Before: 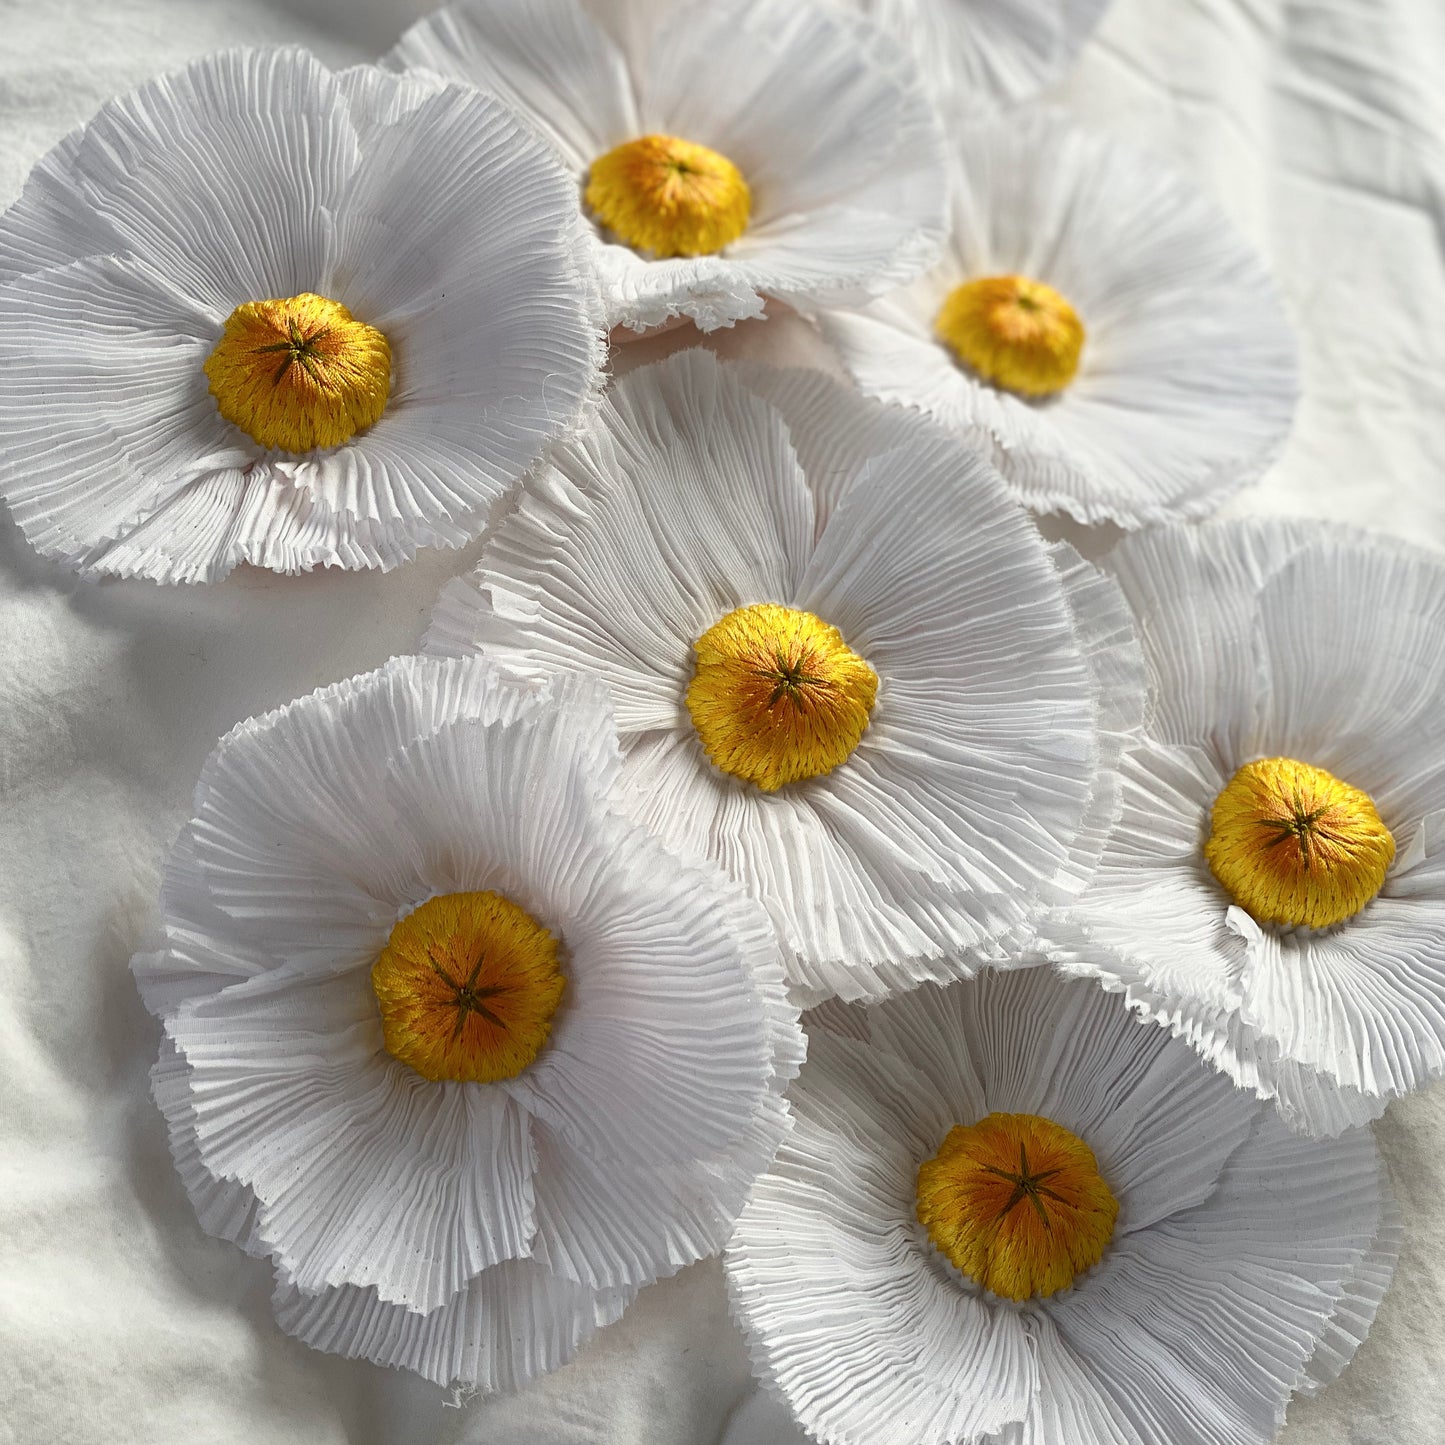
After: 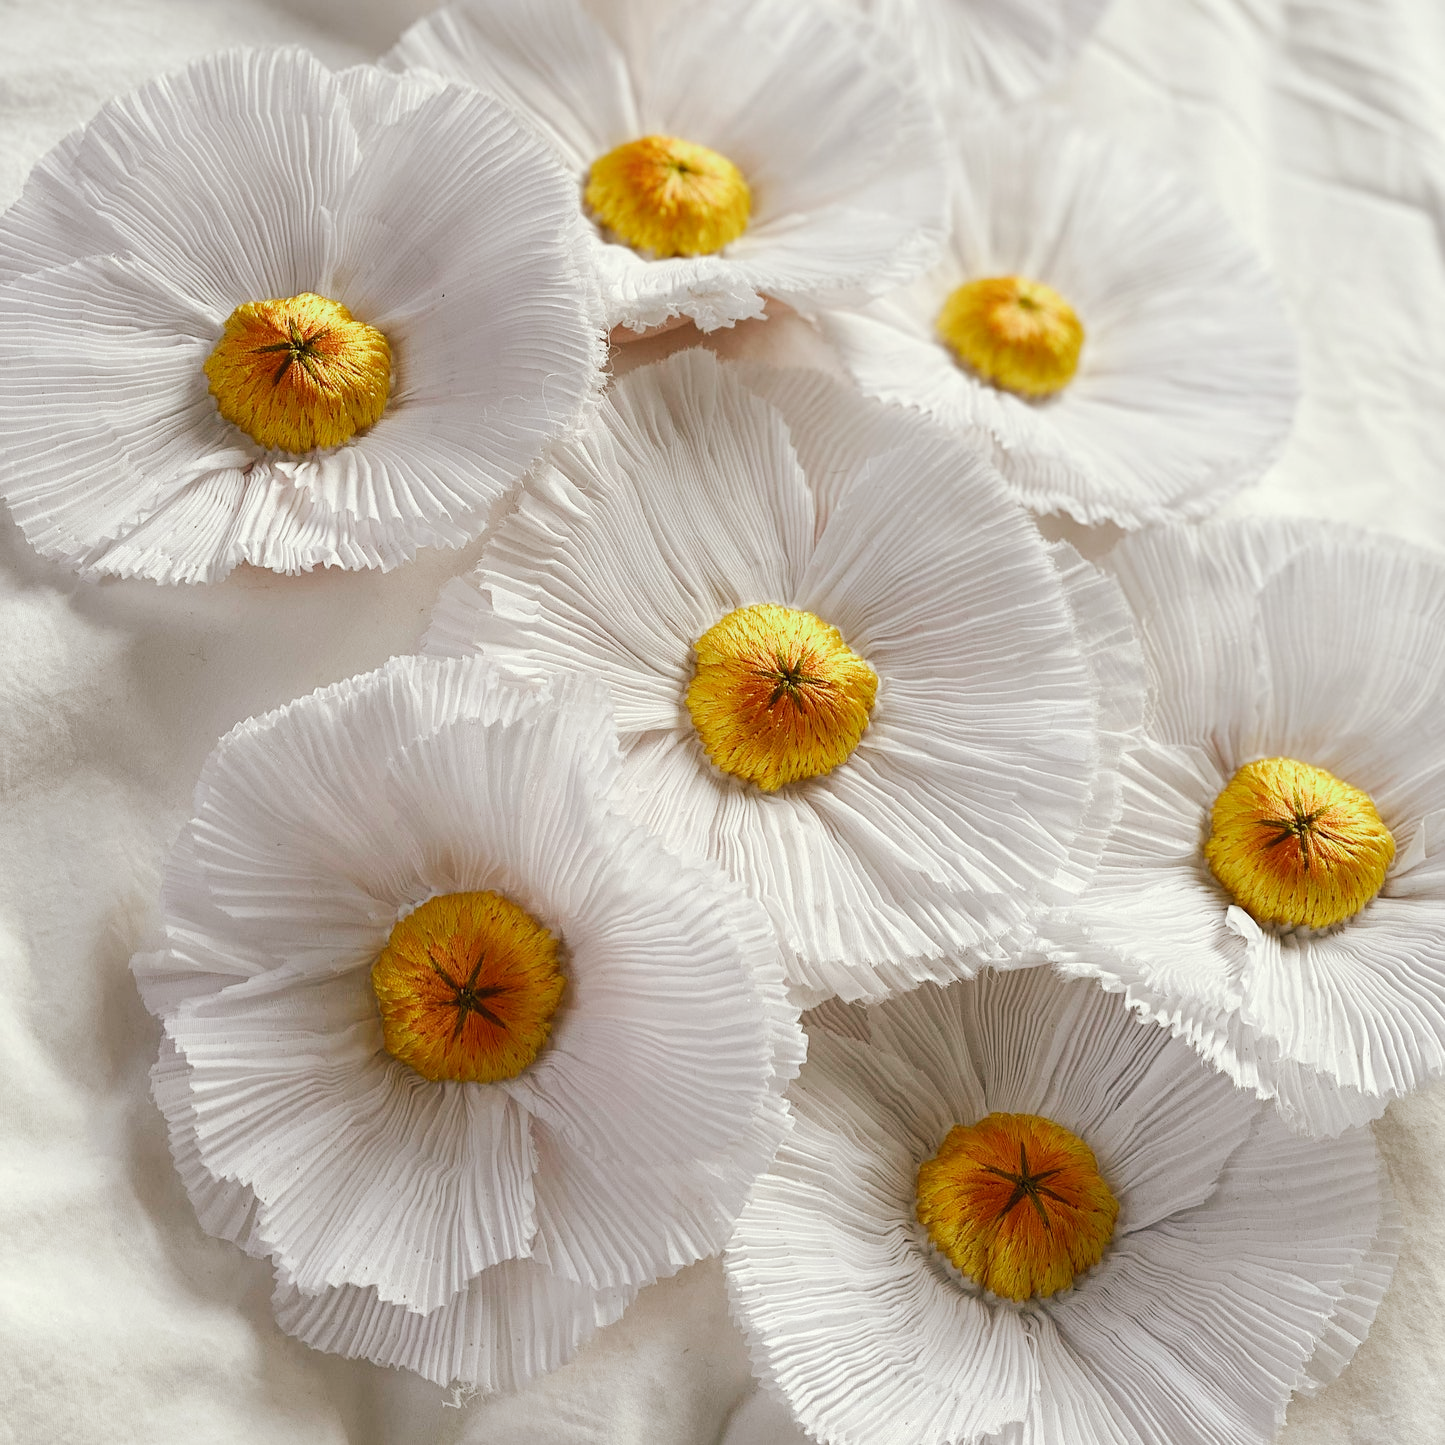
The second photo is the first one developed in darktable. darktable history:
tone curve: curves: ch0 [(0, 0) (0.003, 0.012) (0.011, 0.02) (0.025, 0.032) (0.044, 0.046) (0.069, 0.06) (0.1, 0.09) (0.136, 0.133) (0.177, 0.182) (0.224, 0.247) (0.277, 0.316) (0.335, 0.396) (0.399, 0.48) (0.468, 0.568) (0.543, 0.646) (0.623, 0.717) (0.709, 0.777) (0.801, 0.846) (0.898, 0.912) (1, 1)], preserve colors none
color look up table: target L [91.84, 91.69, 88.04, 65.14, 59.84, 57.6, 59.2, 57.44, 44.11, 43.33, 16.38, 200.64, 83.64, 82.18, 69.77, 63.85, 56.8, 56.38, 53.53, 38.82, 34.58, 26.91, 23.79, 3.265, 94.62, 82.91, 69.24, 68.11, 74.96, 62.87, 58.79, 55.15, 64.98, 56.2, 48.11, 42.04, 36.02, 32.33, 32.79, 20.68, 8.885, 92.97, 86.98, 74.49, 72.87, 60.69, 61.72, 55.2, 37.15], target a [-26.87, -25.68, -57.2, -31.6, -63.18, -2.541, -44.1, -10.38, -40.8, -33.01, -19.24, 0, 9.837, 2.56, 40.91, 37.91, 12.11, 67.28, 57.43, 36.61, 0.817, 40.32, 14.8, 10.73, 1.253, 25.84, 50.08, 34.78, 38.61, 37.23, 71.08, 71.77, 55.74, 16.37, 20.45, 52.12, 55.2, 0.991, 44.59, 25.68, 13.82, -24.28, -45.16, -21.18, -42.65, -9.74, -3.784, -9.094, -10.73], target b [64.99, 20.89, 14.98, 35.28, 54.5, 48.82, 23.76, 24.87, 40.61, 13.69, 16.48, 0, 34, 70.36, 24.64, 67.06, 25.2, 22.26, 37.85, 43.79, 35.73, 25.39, 26.89, 4.774, -4.005, -19.84, -15.25, 1.853, -33.04, -26.1, -28.79, 0.75, -47.17, -62.52, -25.07, -44.7, 0.229, 5.033, -26.81, -42.14, -21.01, -5.717, -12.75, -35.25, -3.969, -45.03, 1.795, -24.3, -18.86], num patches 49
